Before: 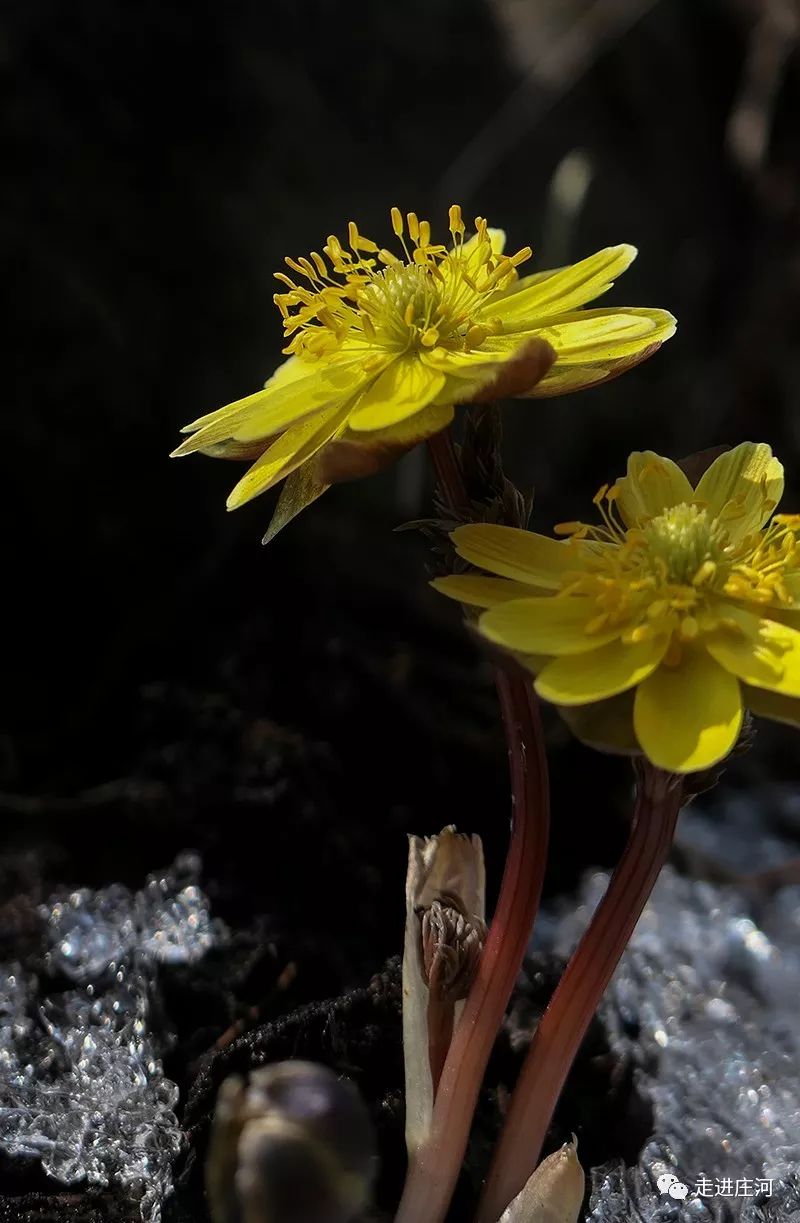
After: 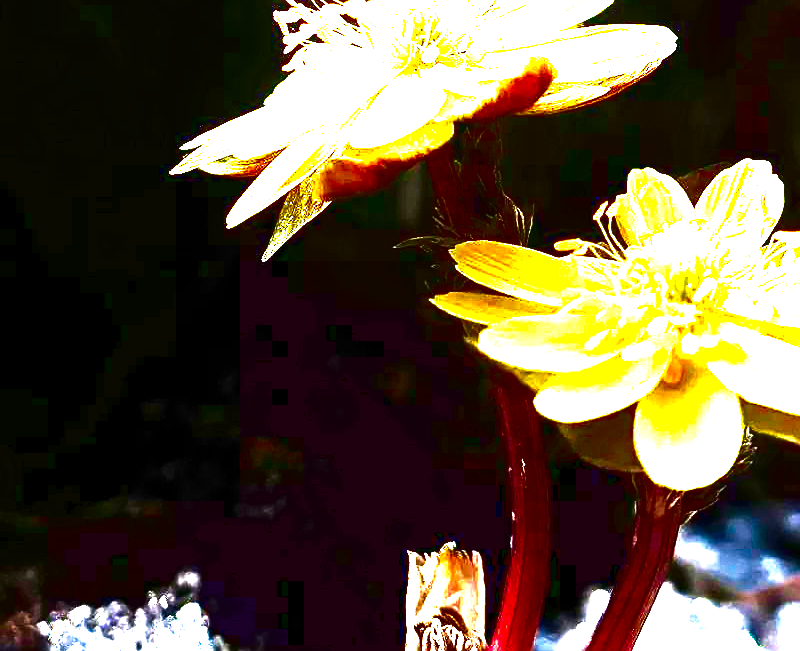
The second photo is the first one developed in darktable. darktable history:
exposure: black level correction 0, exposure 4.079 EV, compensate highlight preservation false
contrast brightness saturation: brightness -0.983, saturation 0.986
sharpen: on, module defaults
velvia: on, module defaults
crop and rotate: top 23.184%, bottom 23.559%
